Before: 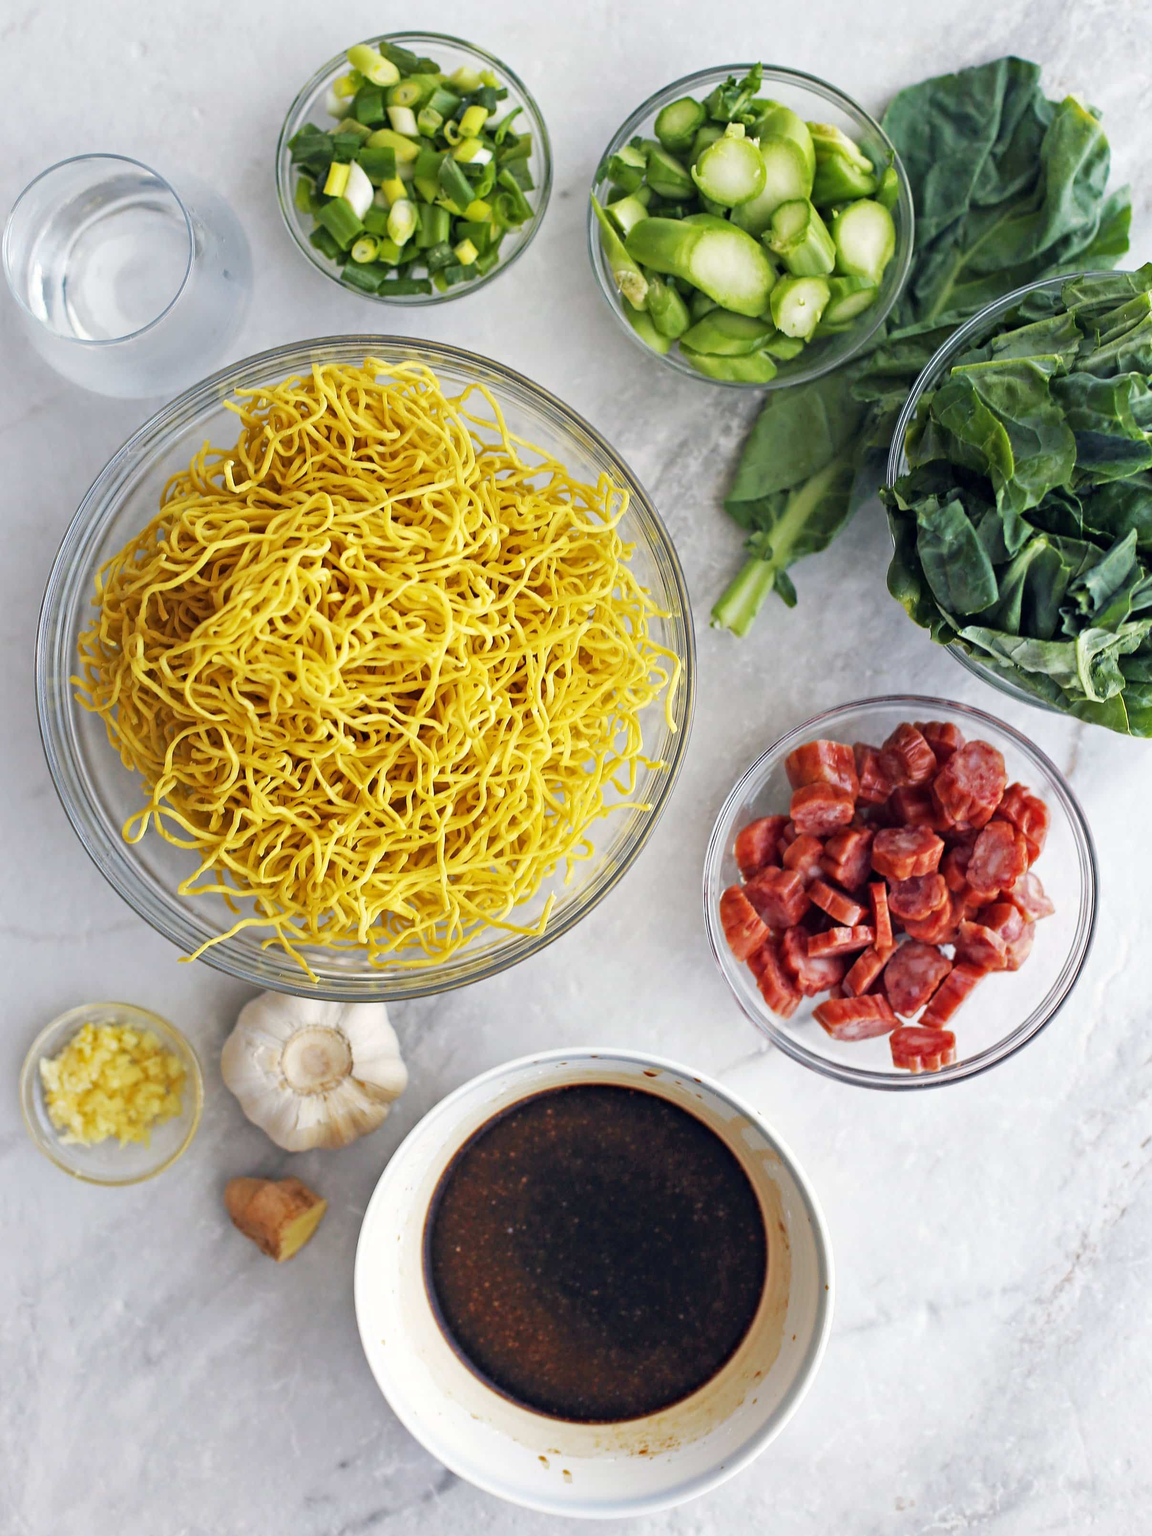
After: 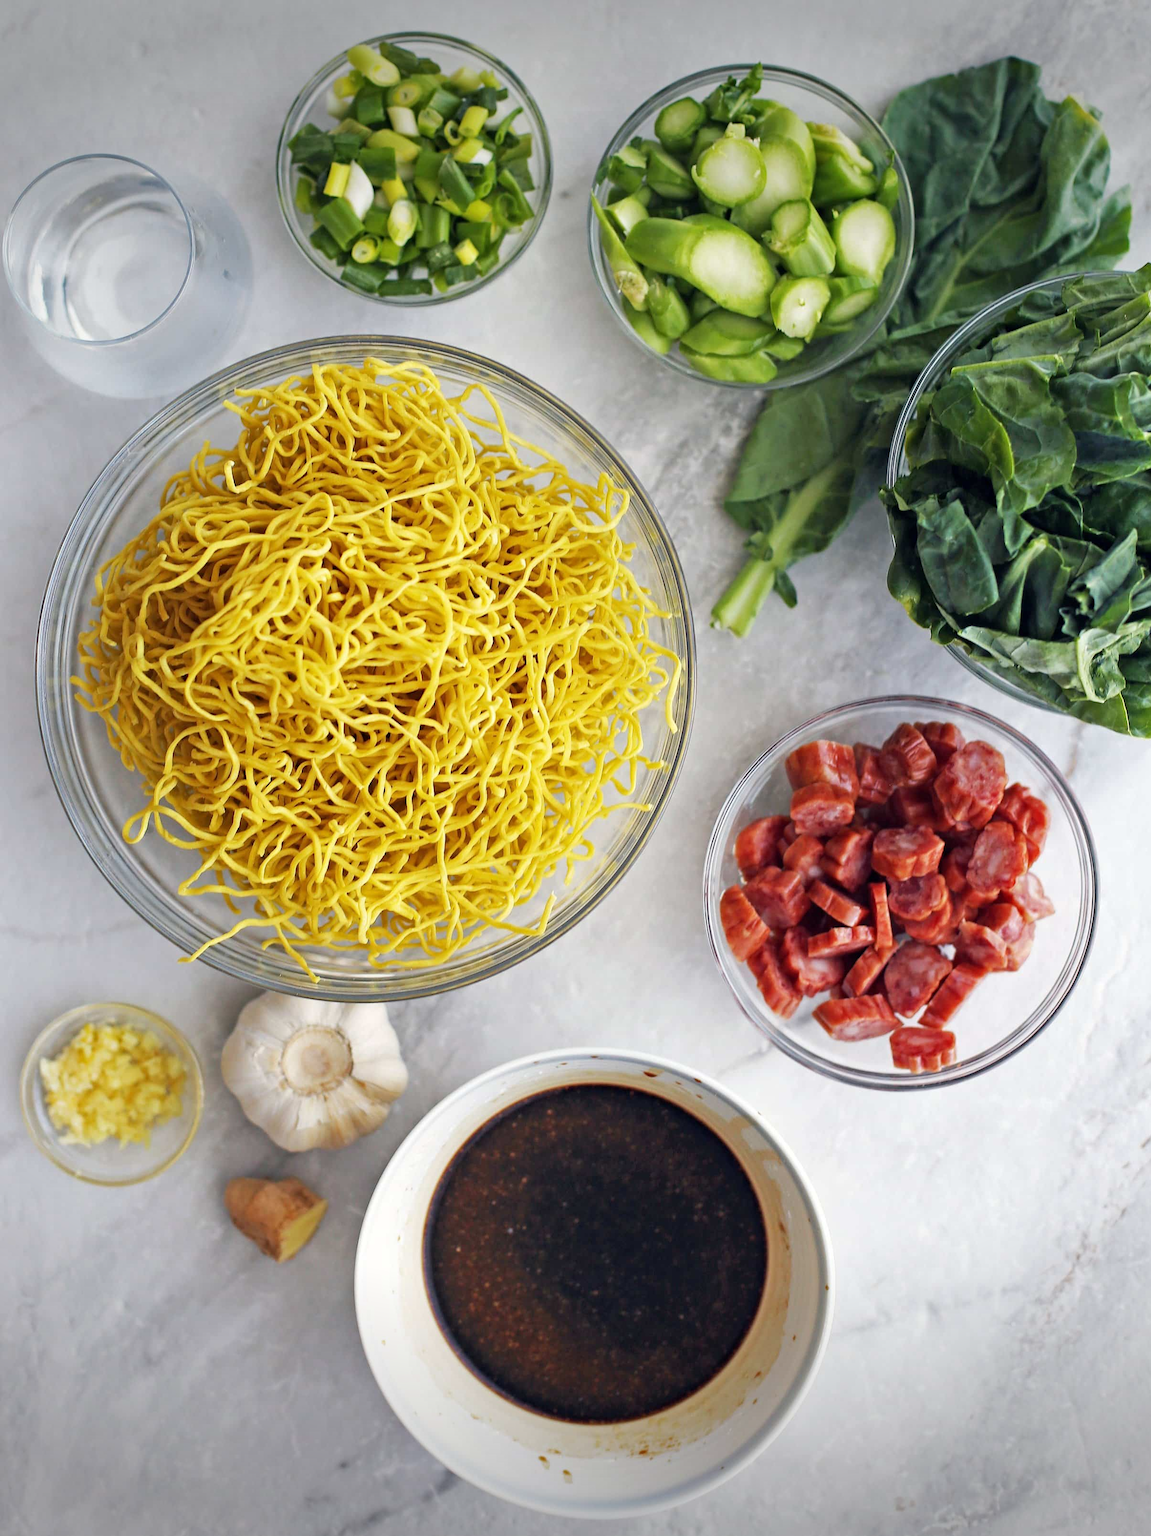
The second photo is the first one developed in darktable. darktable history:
vignetting: fall-off start 99.63%, saturation -0.02, width/height ratio 1.326, unbound false
